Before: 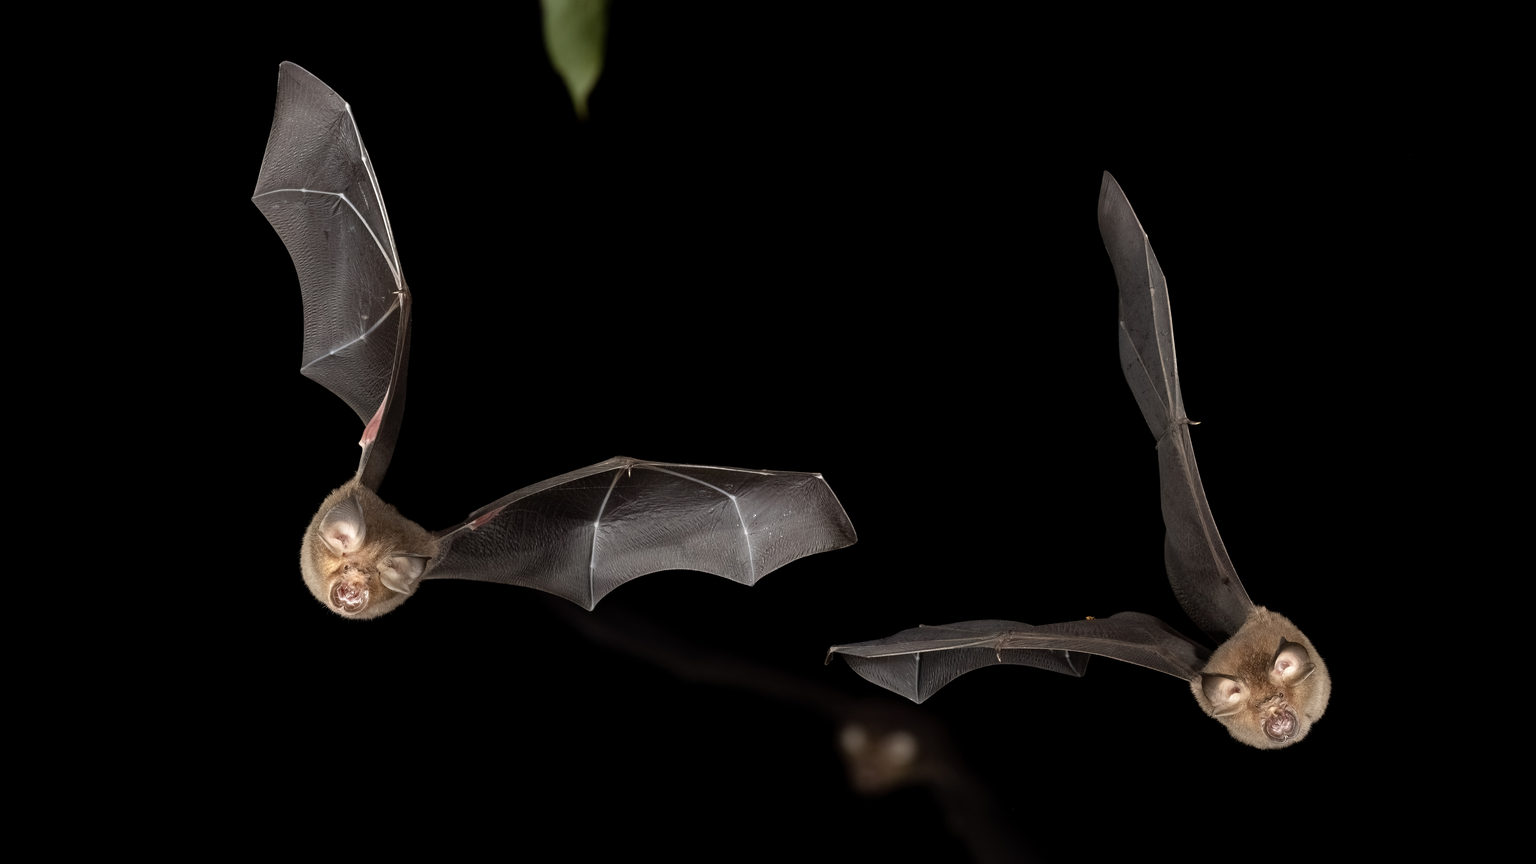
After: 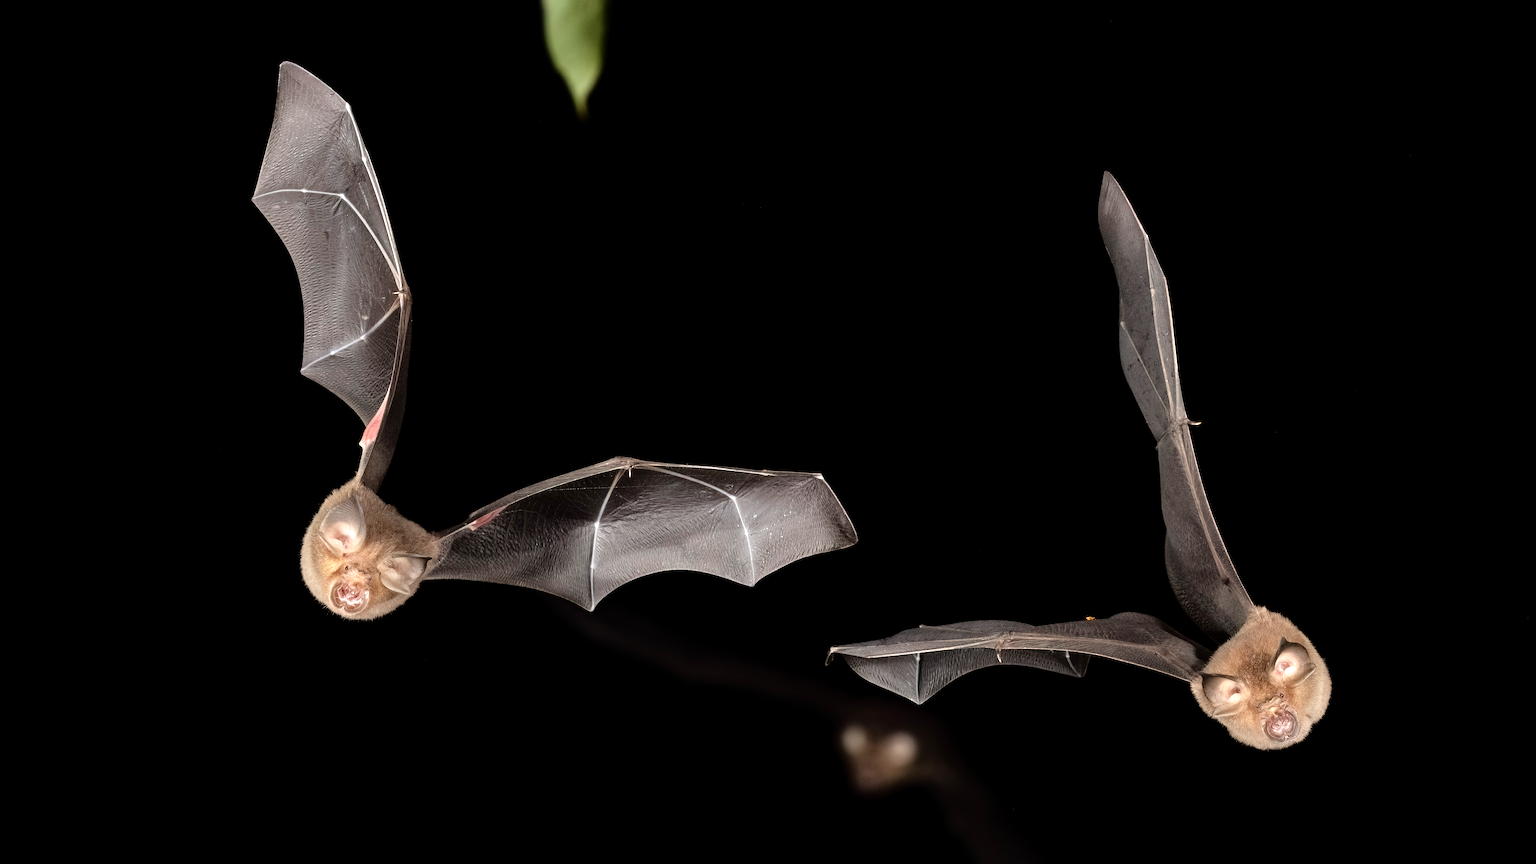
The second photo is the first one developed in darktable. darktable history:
color correction: saturation 1.11
tone equalizer: -7 EV 0.15 EV, -6 EV 0.6 EV, -5 EV 1.15 EV, -4 EV 1.33 EV, -3 EV 1.15 EV, -2 EV 0.6 EV, -1 EV 0.15 EV, mask exposure compensation -0.5 EV
contrast brightness saturation: contrast 0.11, saturation -0.17
vignetting: fall-off start 116.67%, fall-off radius 59.26%, brightness -0.31, saturation -0.056
